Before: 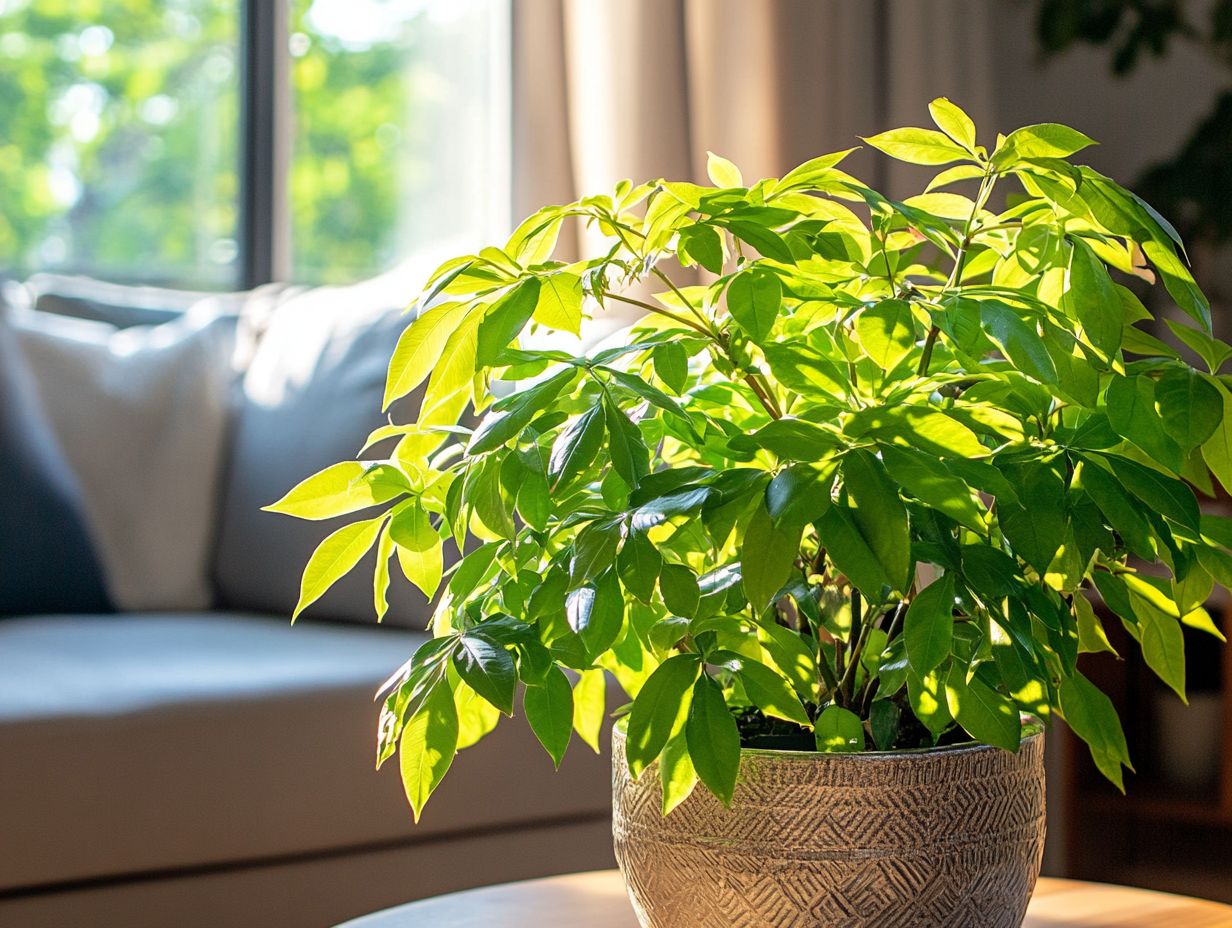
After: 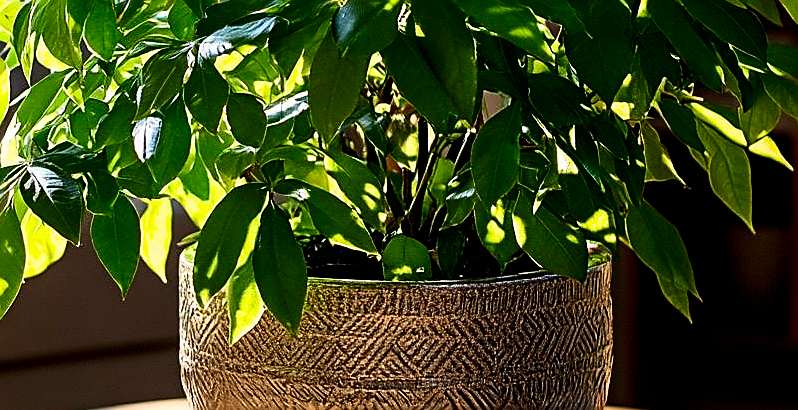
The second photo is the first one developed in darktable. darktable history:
contrast brightness saturation: contrast 0.133, brightness -0.232, saturation 0.148
crop and rotate: left 35.224%, top 50.82%, bottom 4.899%
sharpen: radius 1.37, amount 1.257, threshold 0.637
filmic rgb: black relative exposure -8.67 EV, white relative exposure 2.71 EV, target black luminance 0%, hardness 6.27, latitude 77.46%, contrast 1.328, shadows ↔ highlights balance -0.315%
